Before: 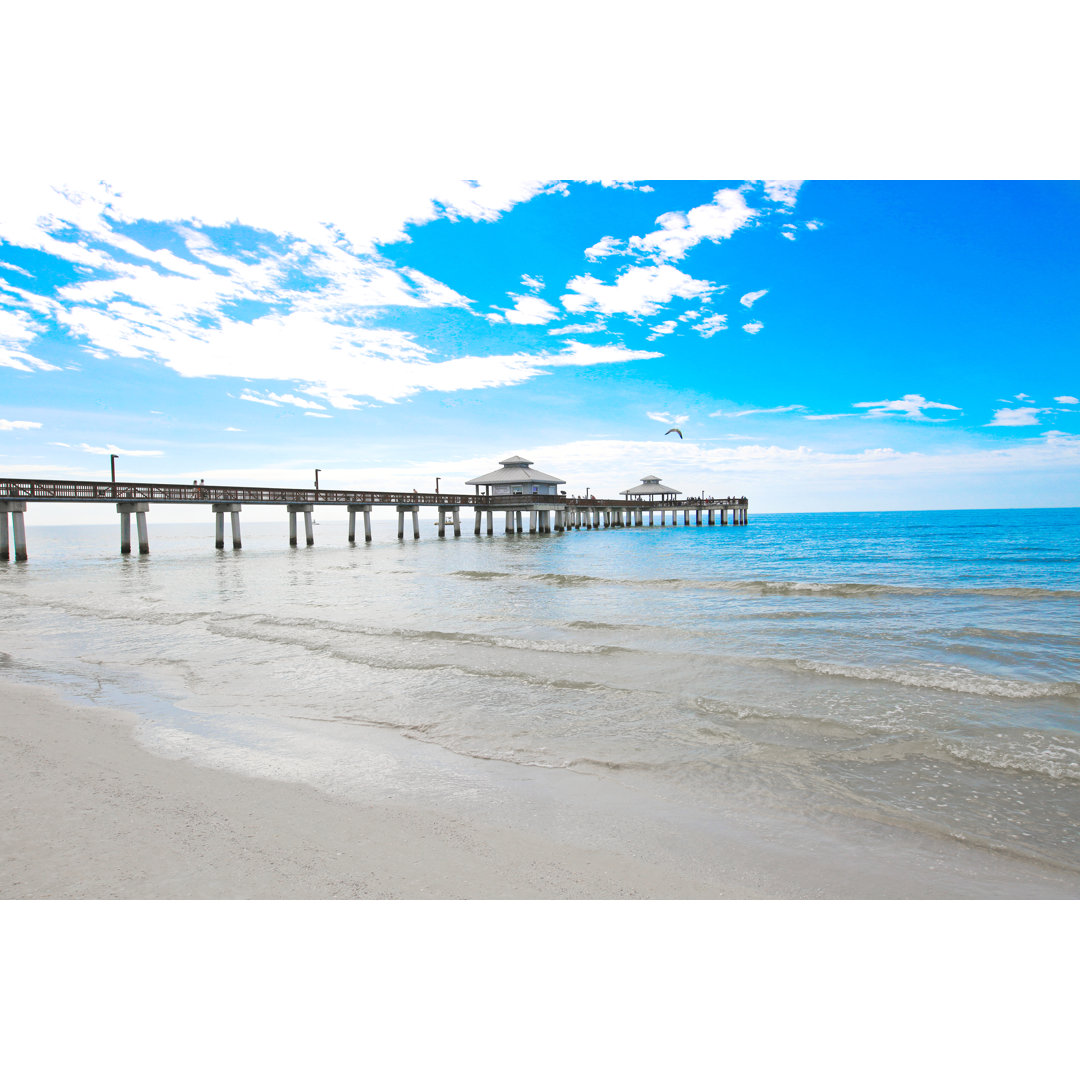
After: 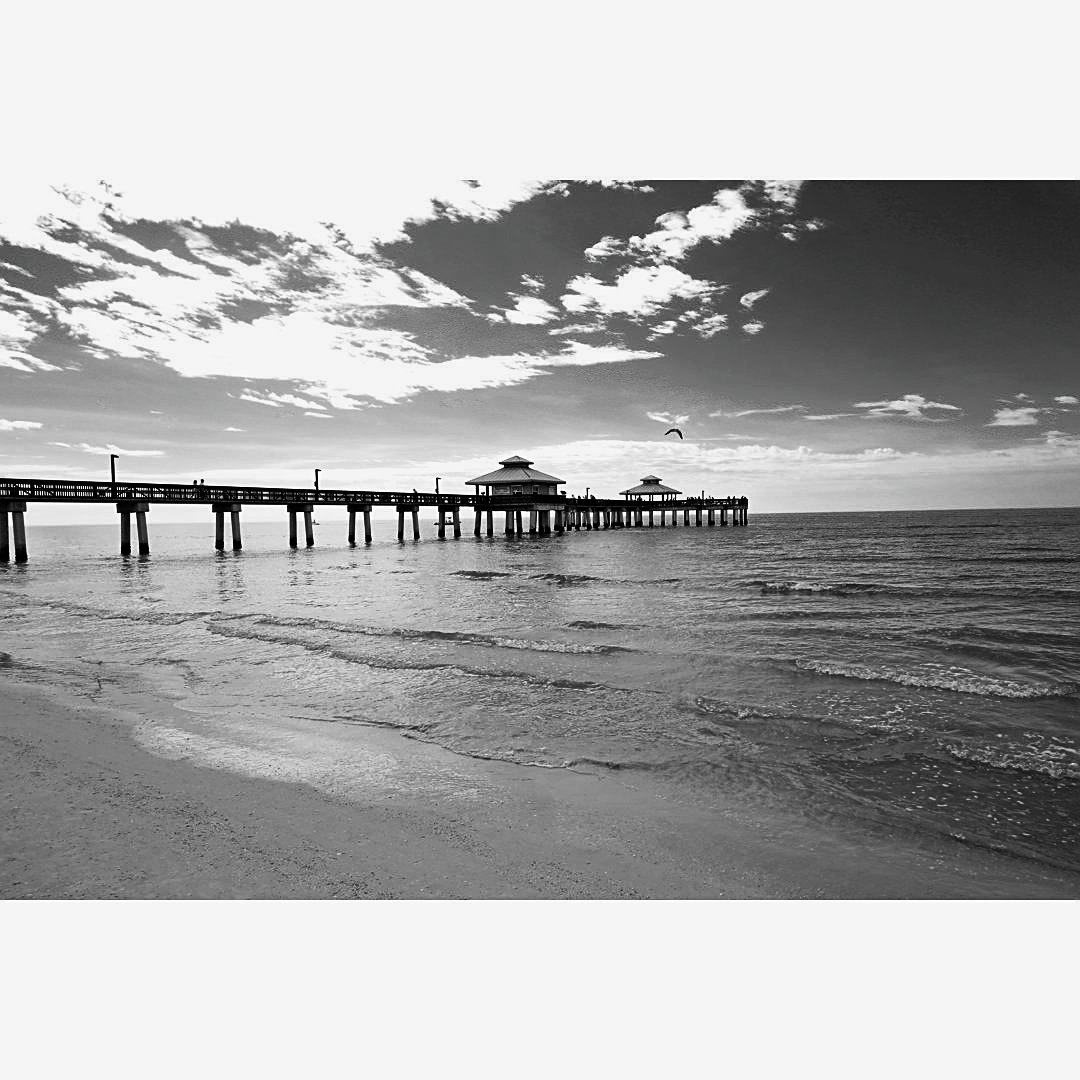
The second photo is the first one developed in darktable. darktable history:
filmic rgb: middle gray luminance 8.63%, black relative exposure -6.3 EV, white relative exposure 2.72 EV, target black luminance 0%, hardness 4.79, latitude 73.61%, contrast 1.338, shadows ↔ highlights balance 9.54%
tone equalizer: smoothing diameter 24.87%, edges refinement/feathering 6.04, preserve details guided filter
contrast brightness saturation: contrast 0.022, brightness -0.98, saturation -0.998
sharpen: amount 0.494
